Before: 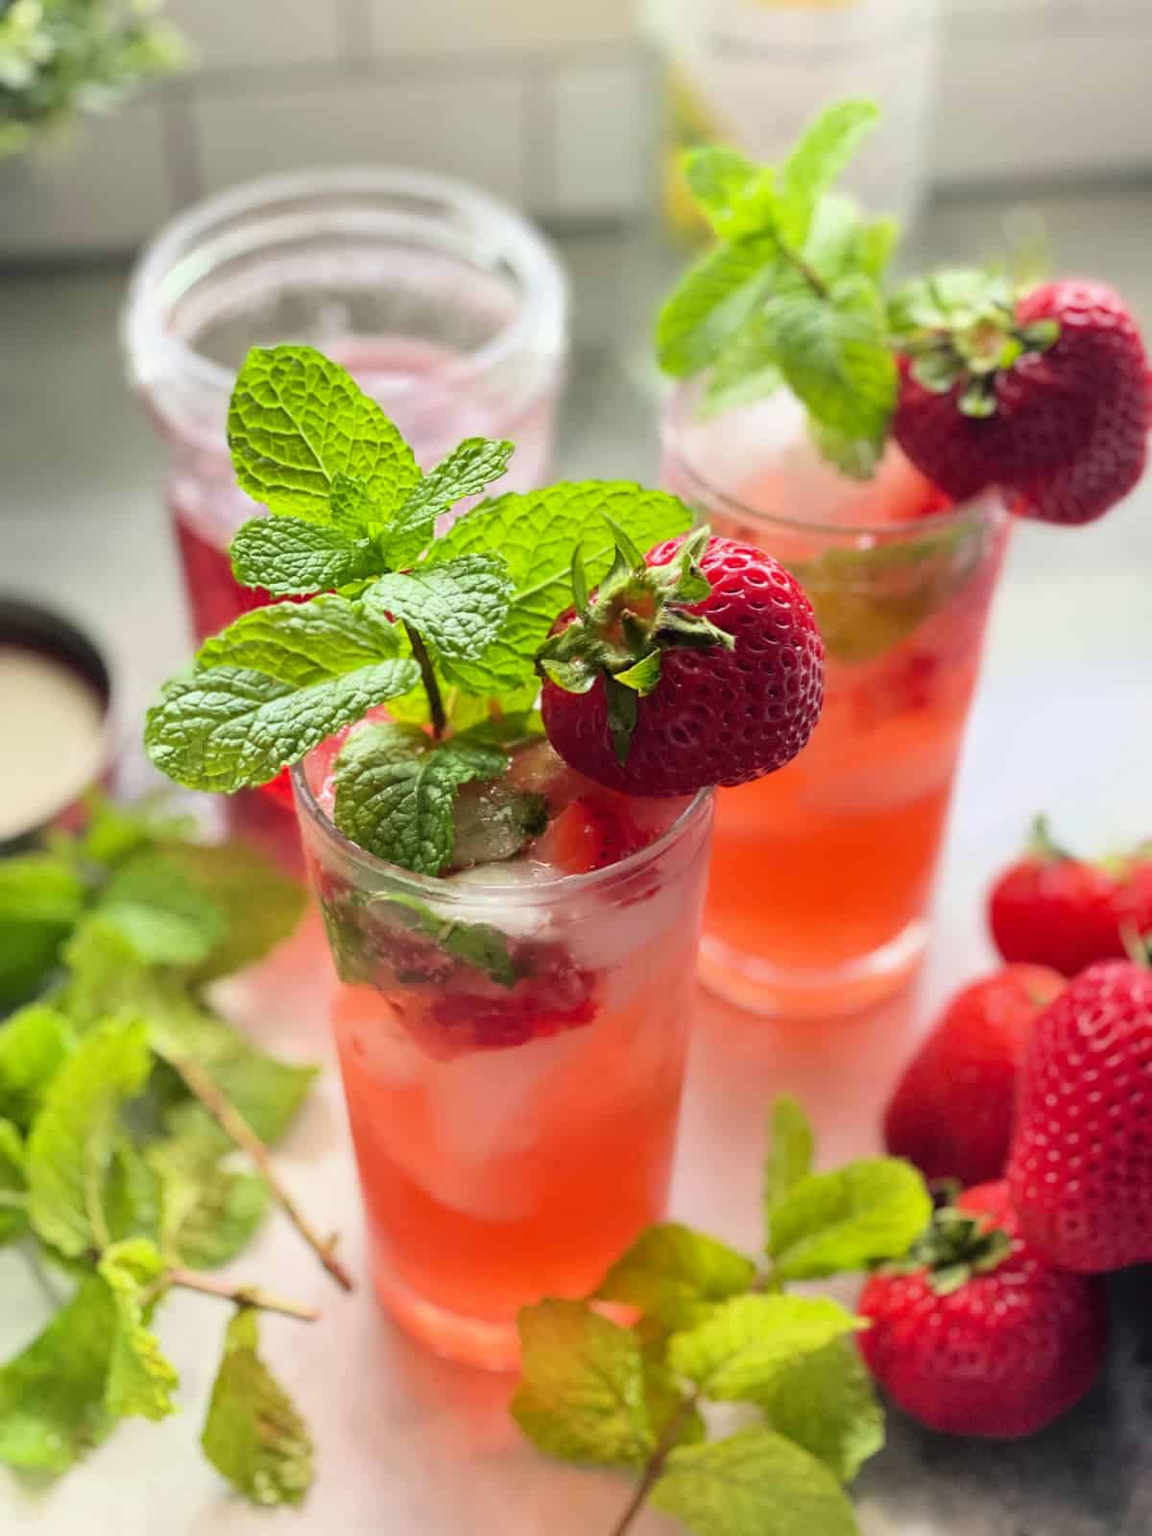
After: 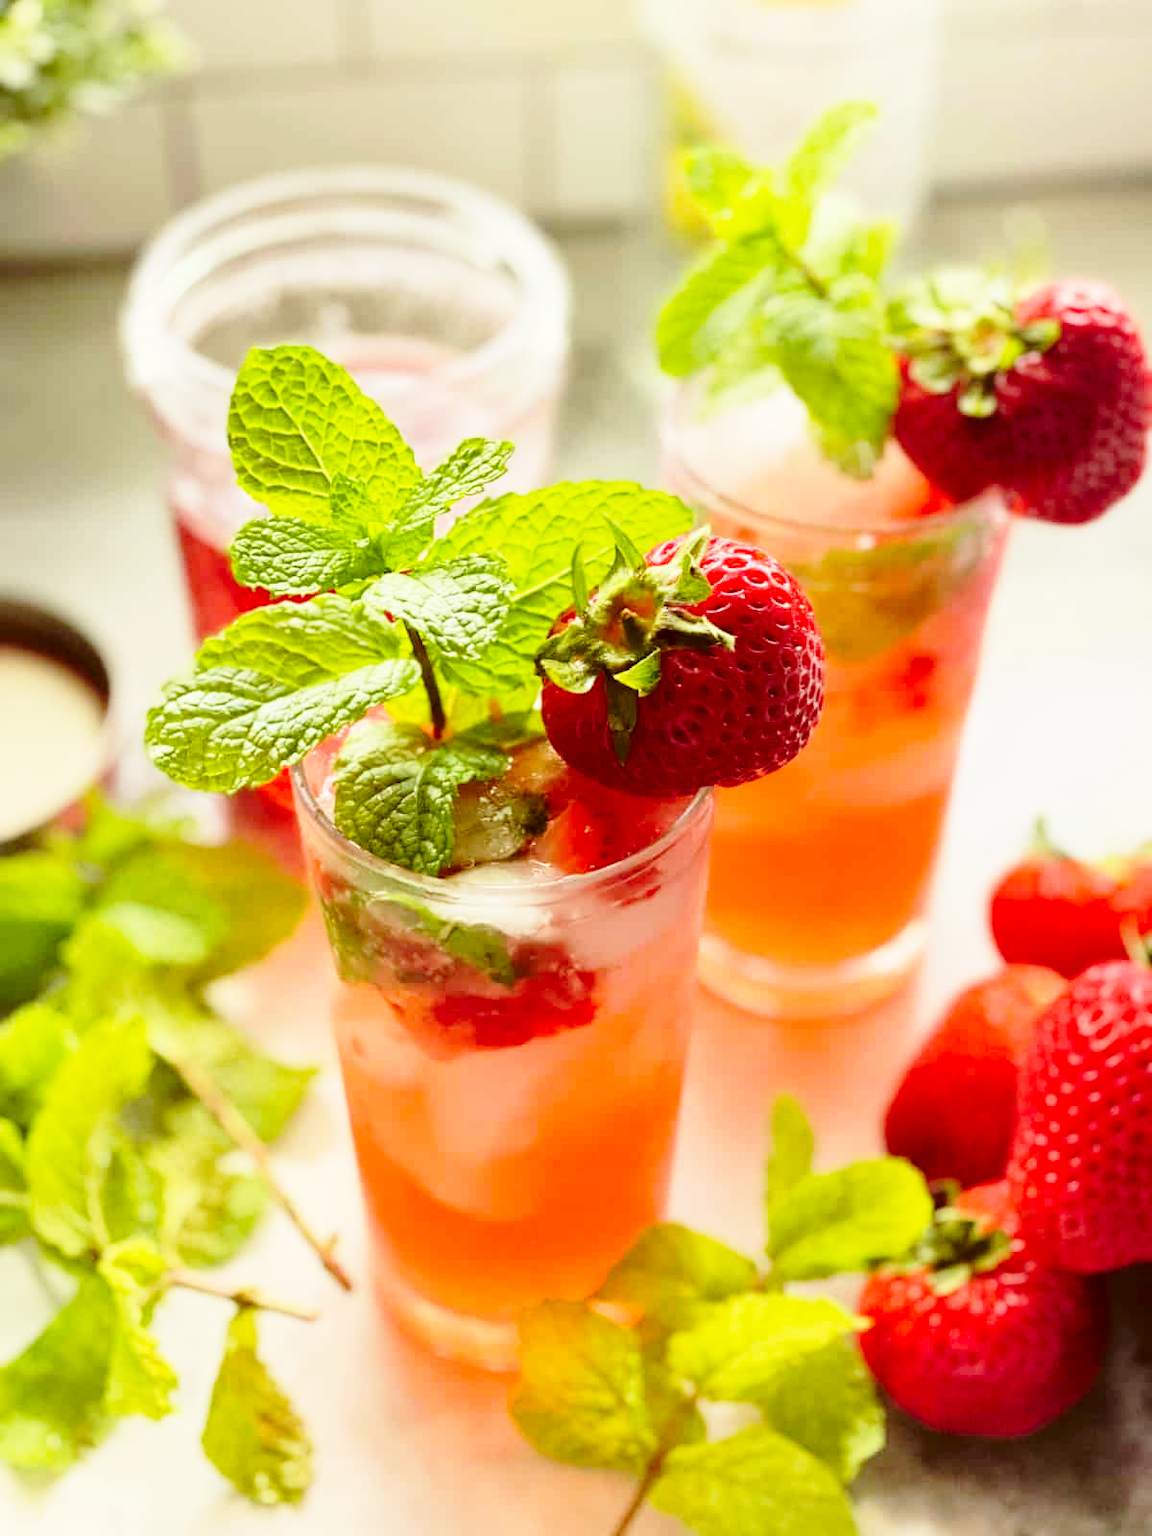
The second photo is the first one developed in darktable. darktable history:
color balance: lift [1.001, 1.007, 1, 0.993], gamma [1.023, 1.026, 1.01, 0.974], gain [0.964, 1.059, 1.073, 0.927]
base curve: curves: ch0 [(0, 0) (0.028, 0.03) (0.121, 0.232) (0.46, 0.748) (0.859, 0.968) (1, 1)], preserve colors none
